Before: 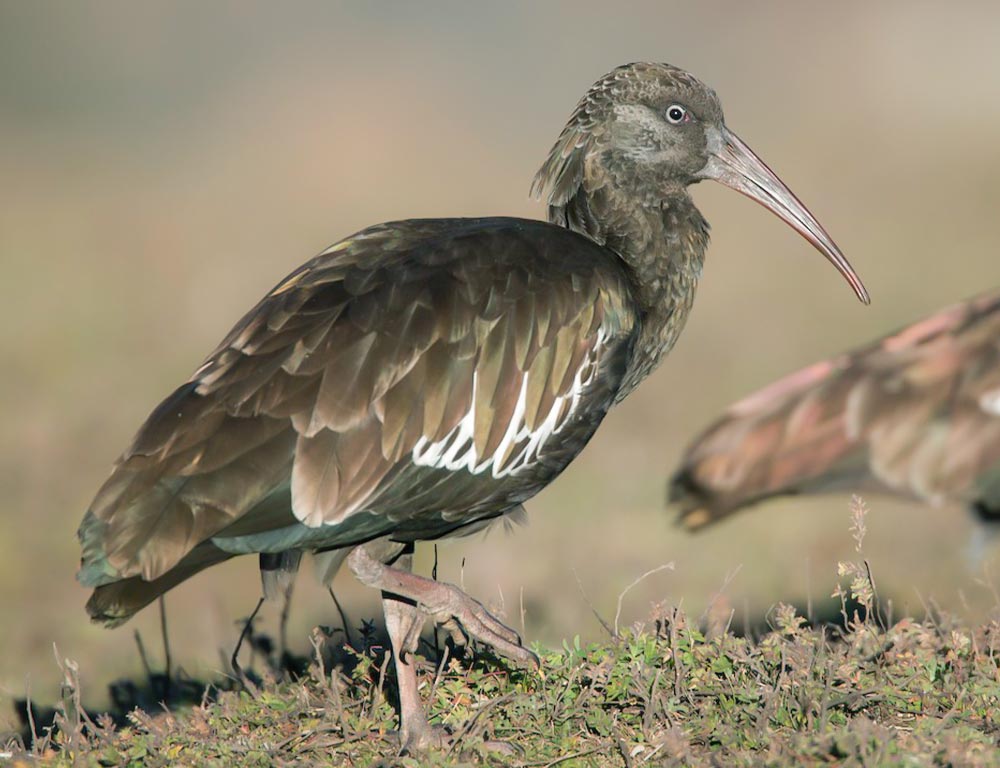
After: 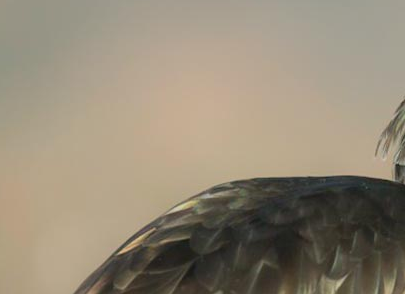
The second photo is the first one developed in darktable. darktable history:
crop: left 15.448%, top 5.451%, right 44.042%, bottom 56.16%
